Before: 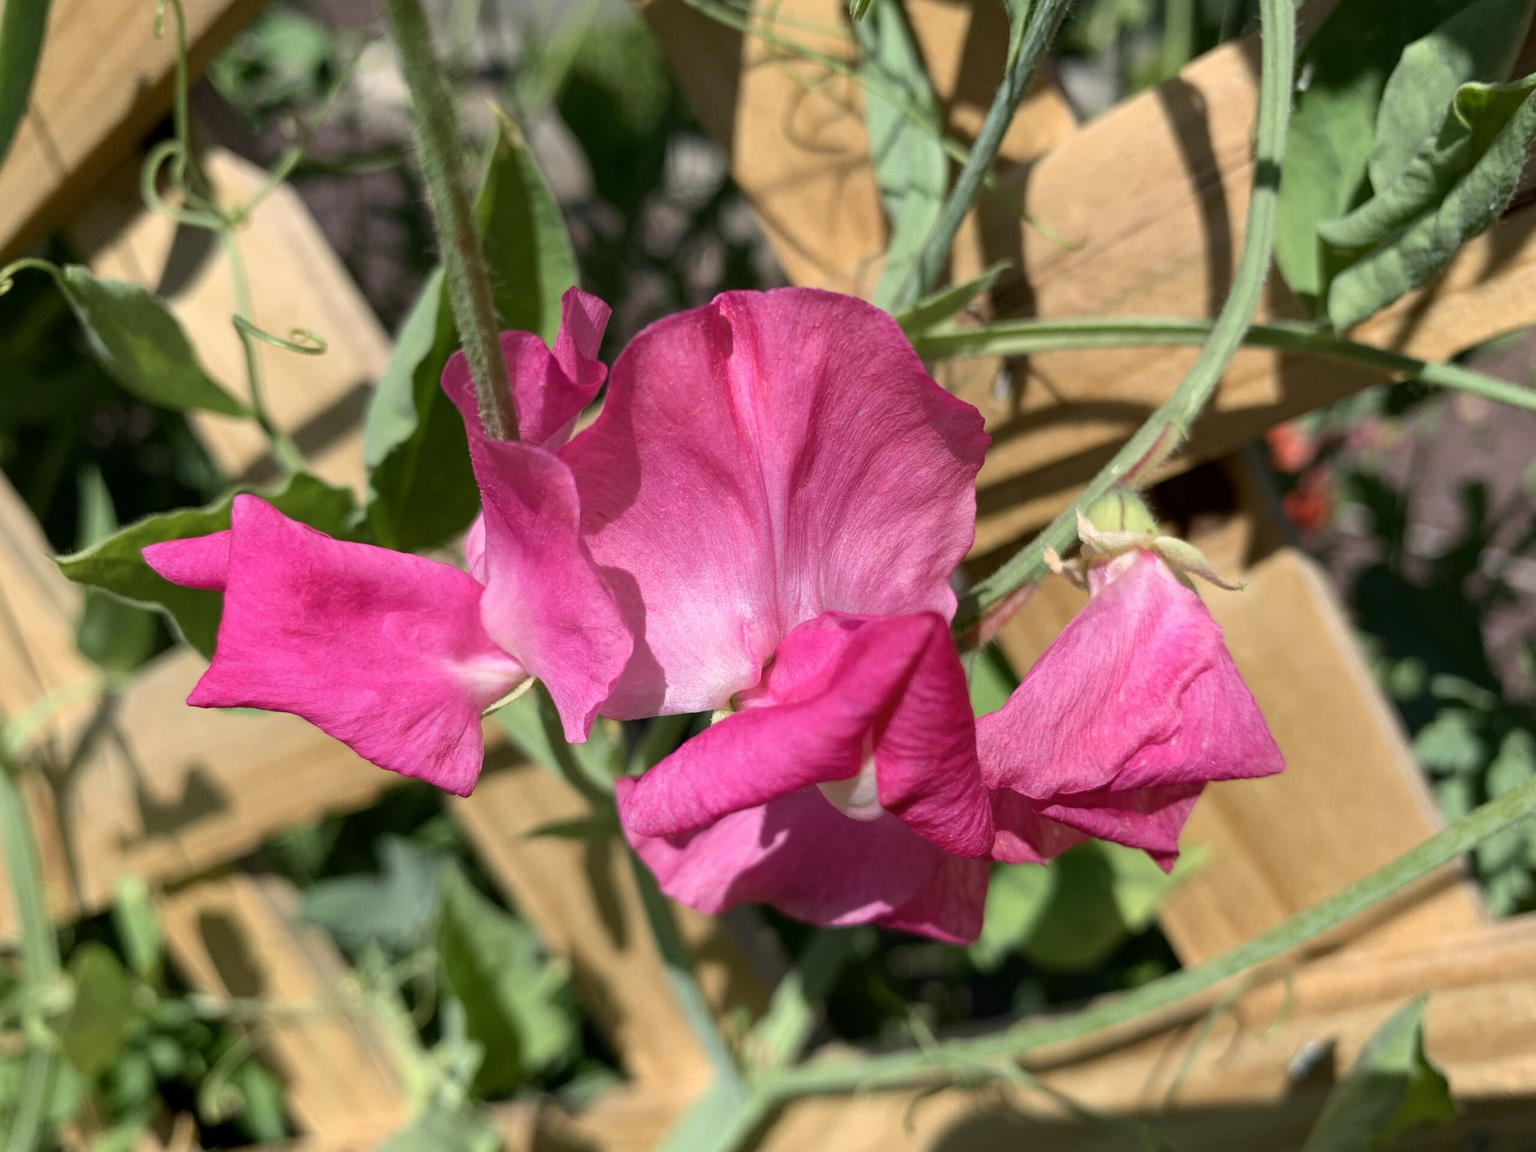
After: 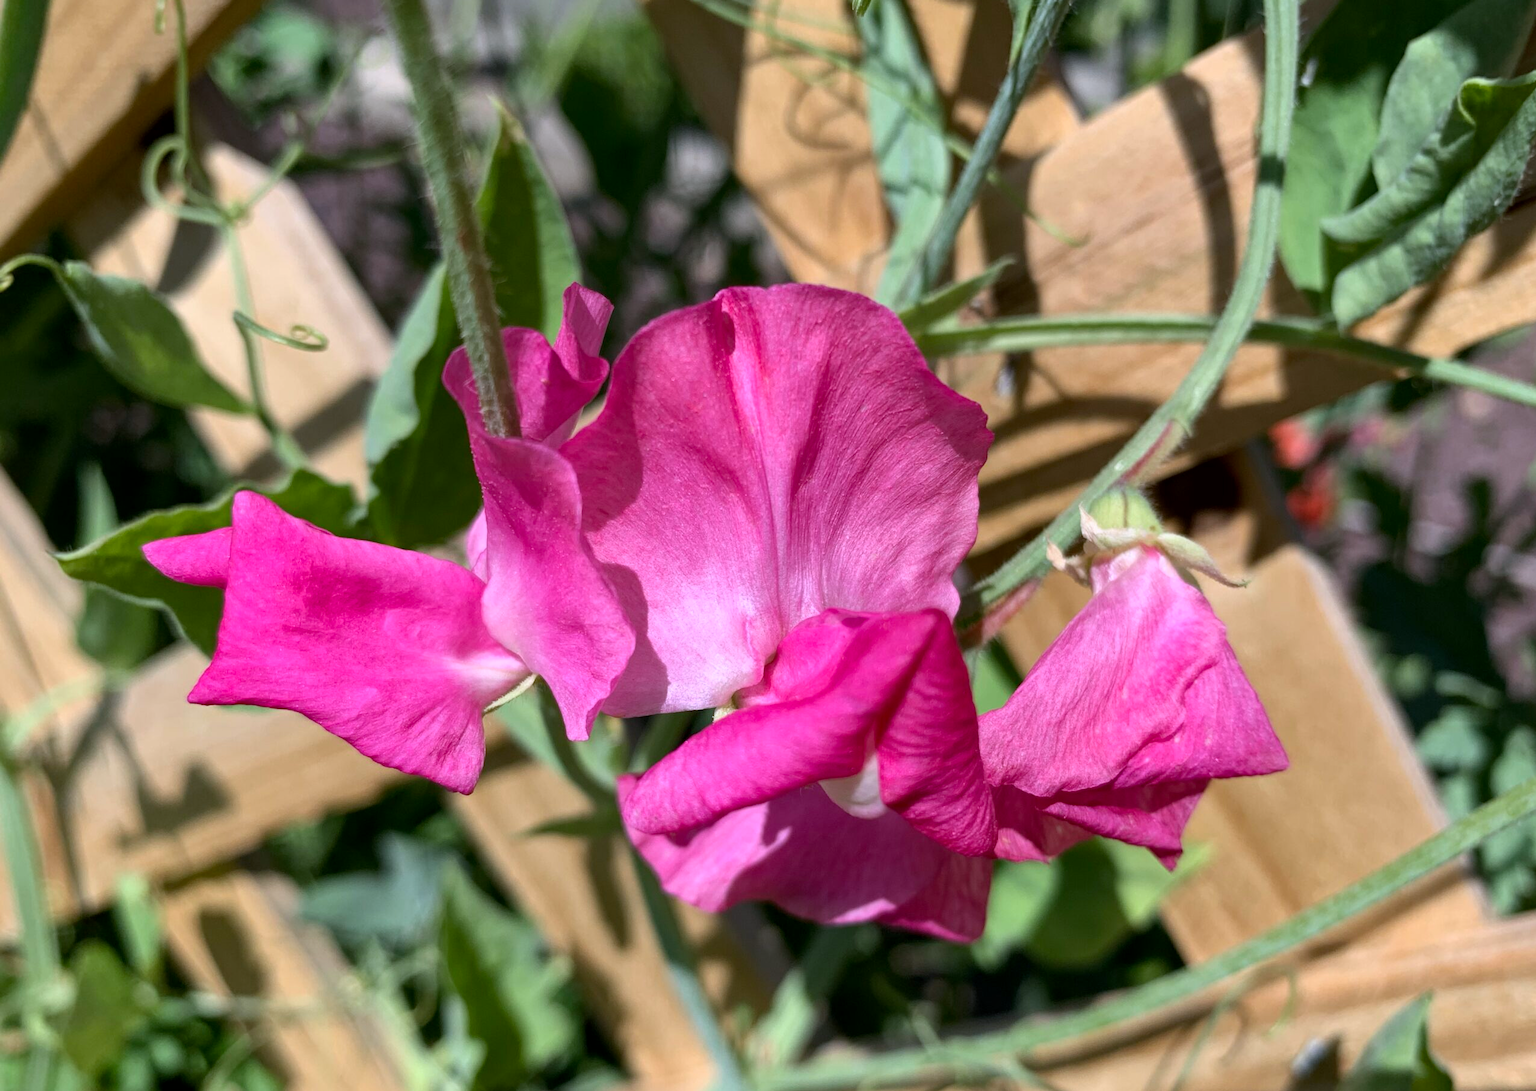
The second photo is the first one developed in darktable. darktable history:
crop: top 0.448%, right 0.264%, bottom 5.045%
white balance: red 0.967, blue 1.119, emerald 0.756
local contrast: mode bilateral grid, contrast 20, coarseness 50, detail 120%, midtone range 0.2
